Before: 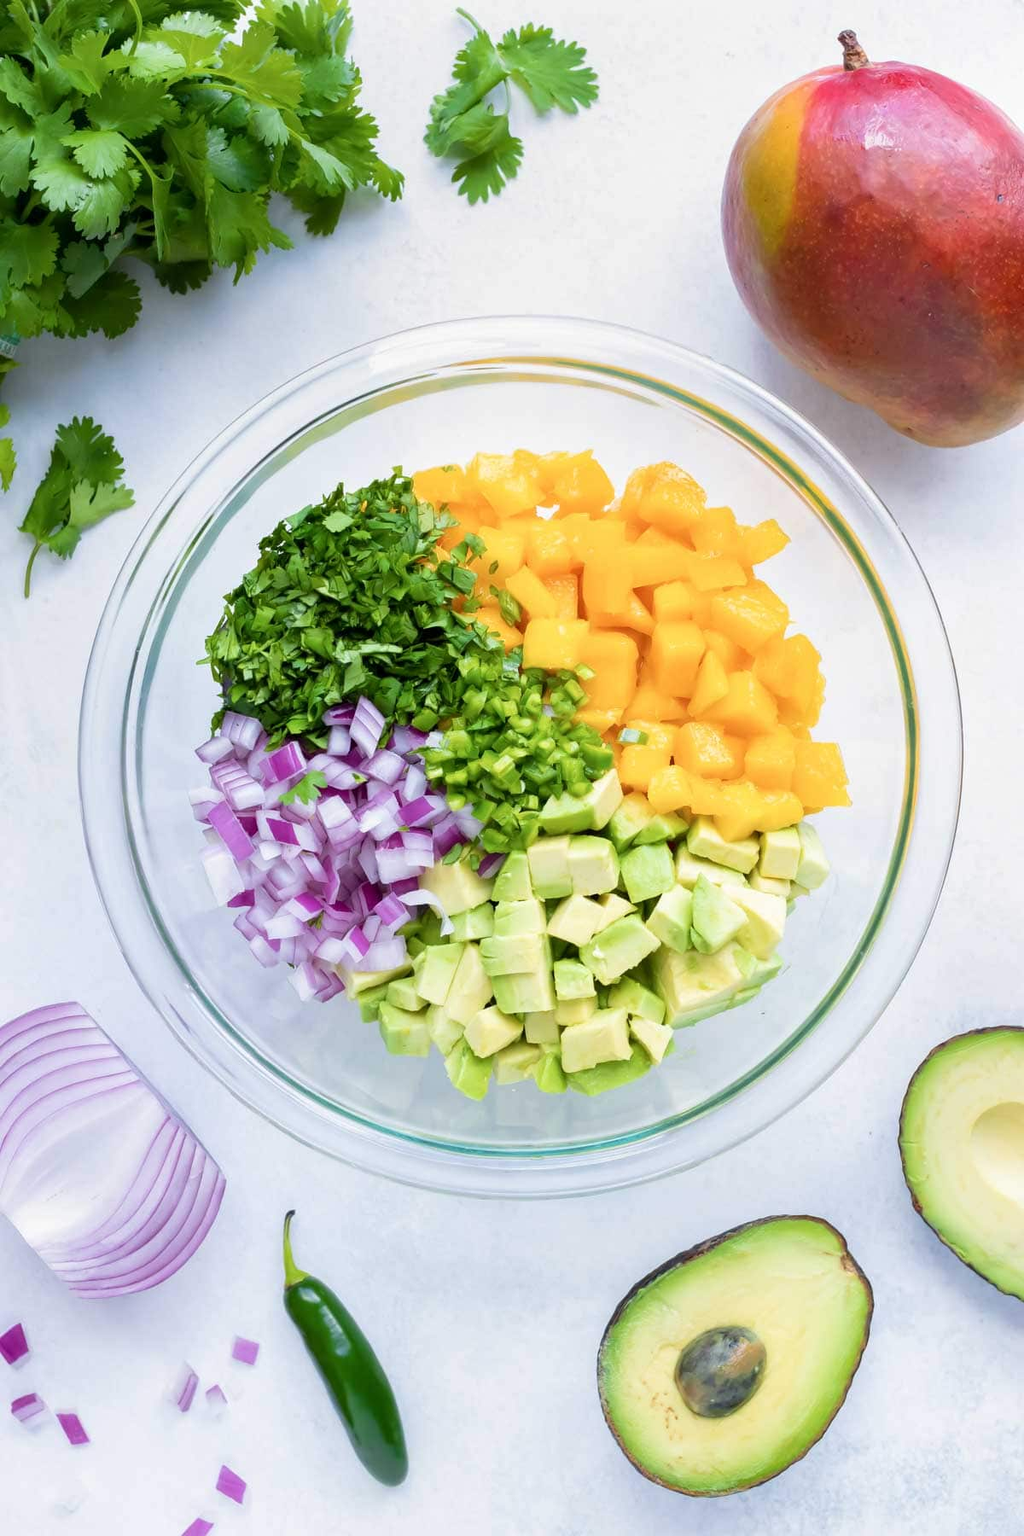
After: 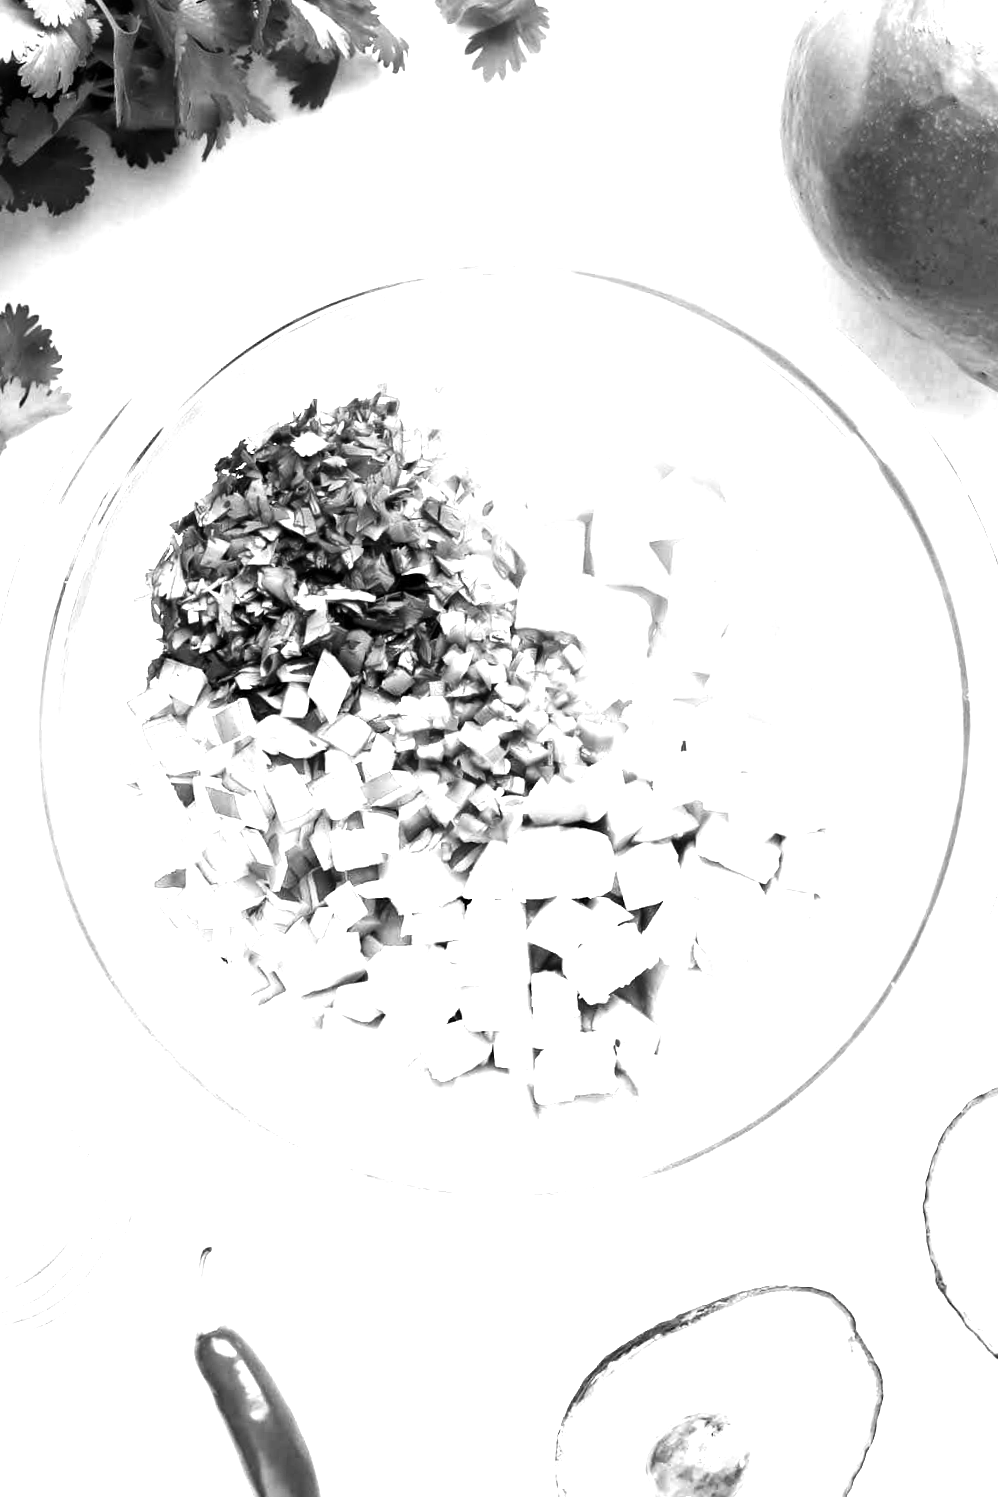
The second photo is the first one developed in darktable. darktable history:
color balance rgb: perceptual saturation grading › global saturation 25%, global vibrance 20%
graduated density: hue 238.83°, saturation 50%
exposure: exposure 2.25 EV, compensate highlight preservation false
crop and rotate: angle -3.27°, left 5.211%, top 5.211%, right 4.607%, bottom 4.607%
haze removal: compatibility mode true, adaptive false
color calibration: output gray [0.267, 0.423, 0.261, 0], illuminant same as pipeline (D50), adaptation none (bypass)
contrast brightness saturation: contrast 0.13, brightness -0.24, saturation 0.14
tone equalizer: on, module defaults
